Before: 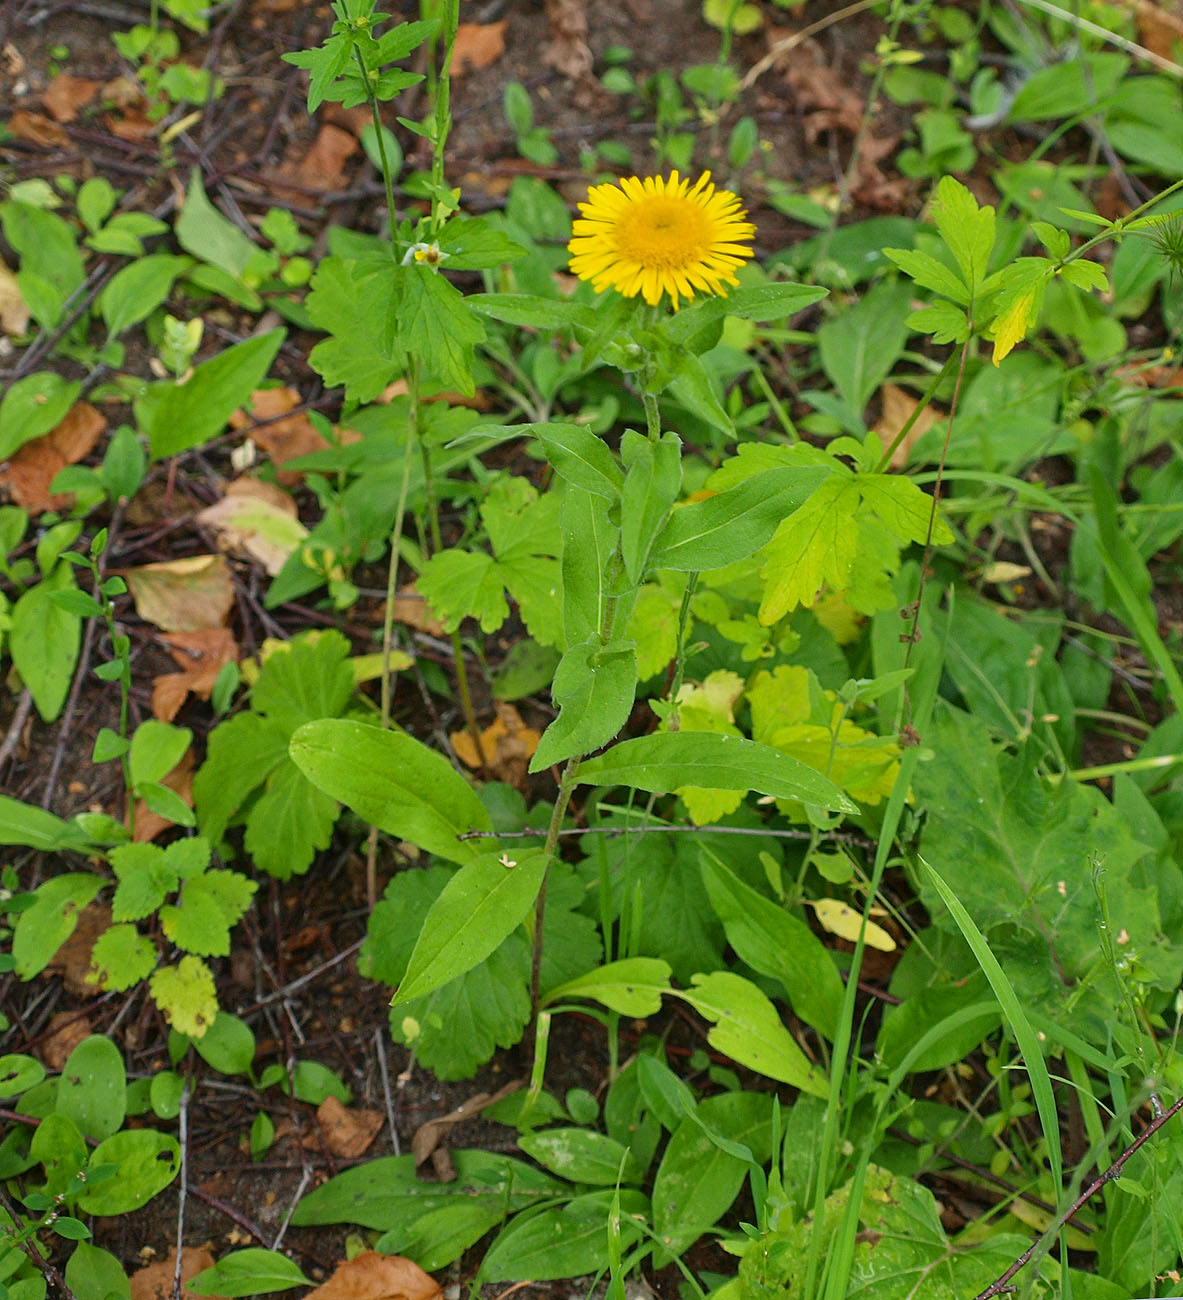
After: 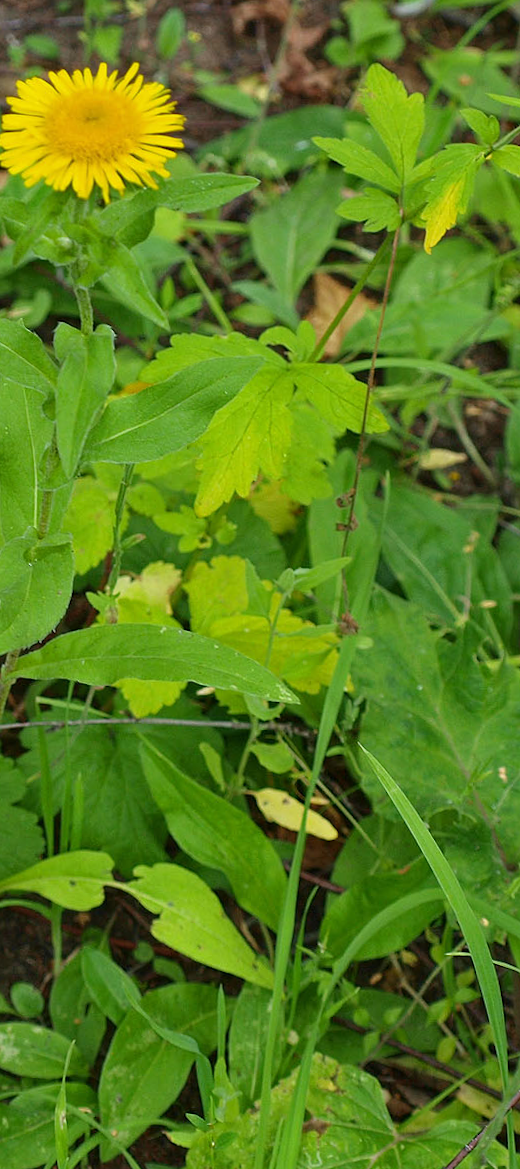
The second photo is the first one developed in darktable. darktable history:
crop: left 47.628%, top 6.643%, right 7.874%
white balance: red 0.978, blue 0.999
rotate and perspective: rotation -1°, crop left 0.011, crop right 0.989, crop top 0.025, crop bottom 0.975
